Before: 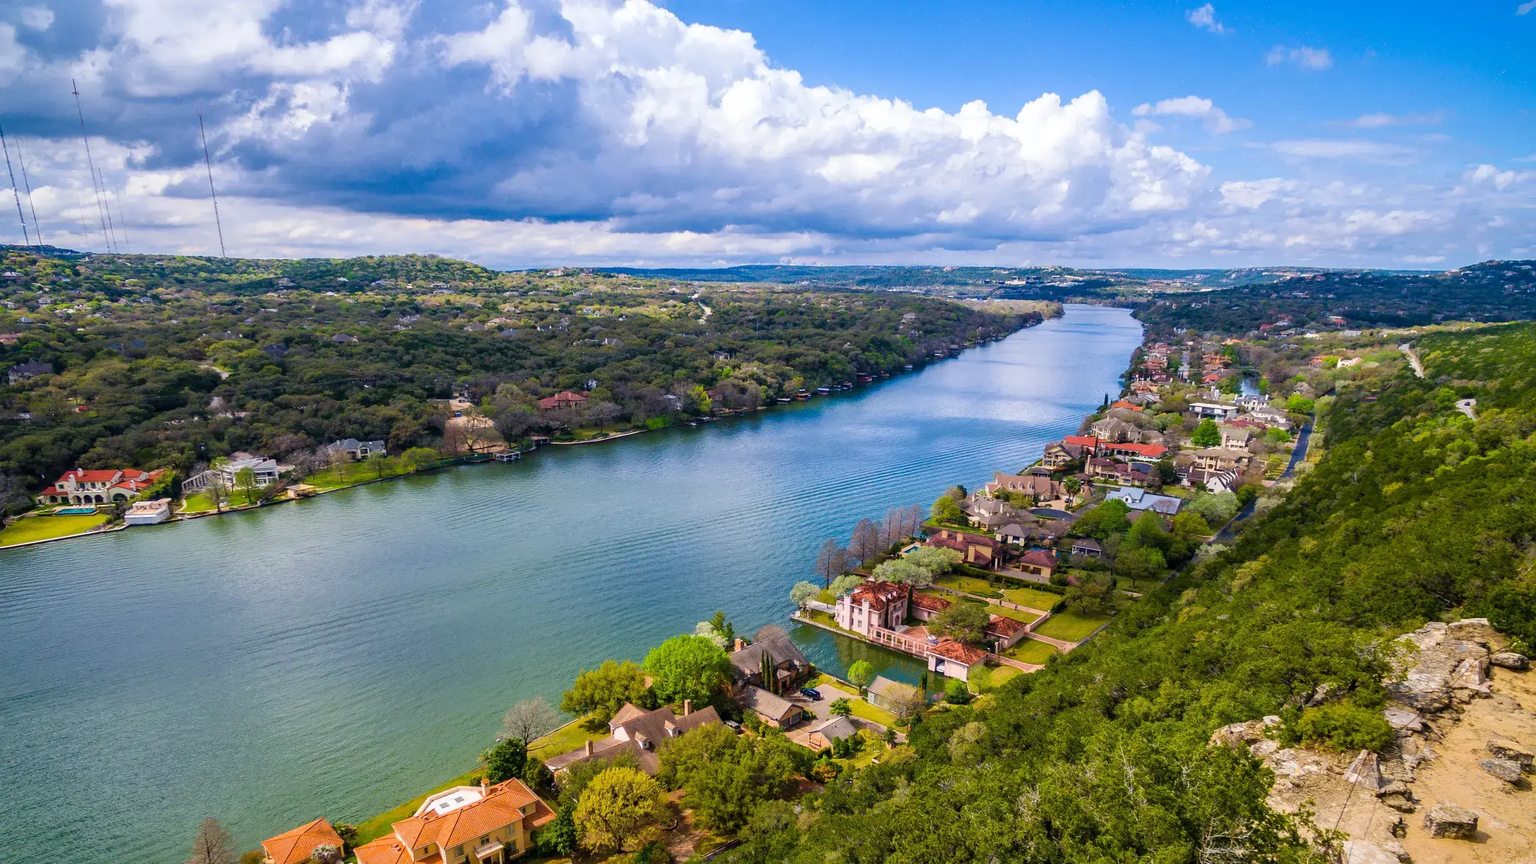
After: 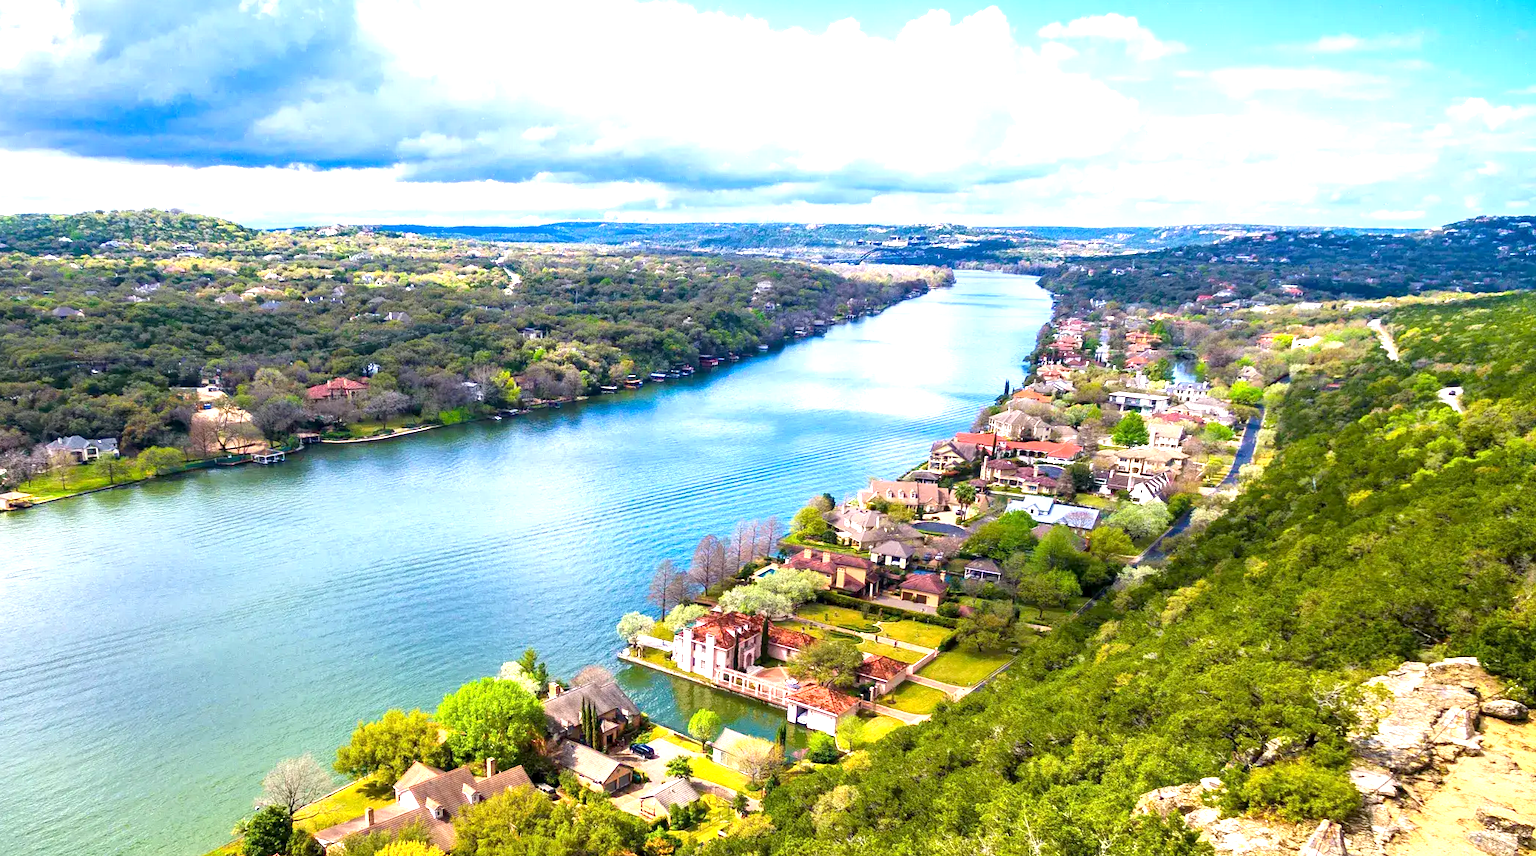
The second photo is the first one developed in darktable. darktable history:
crop: left 18.873%, top 9.879%, right 0.001%, bottom 9.764%
exposure: black level correction 0.001, exposure 1.312 EV, compensate highlight preservation false
